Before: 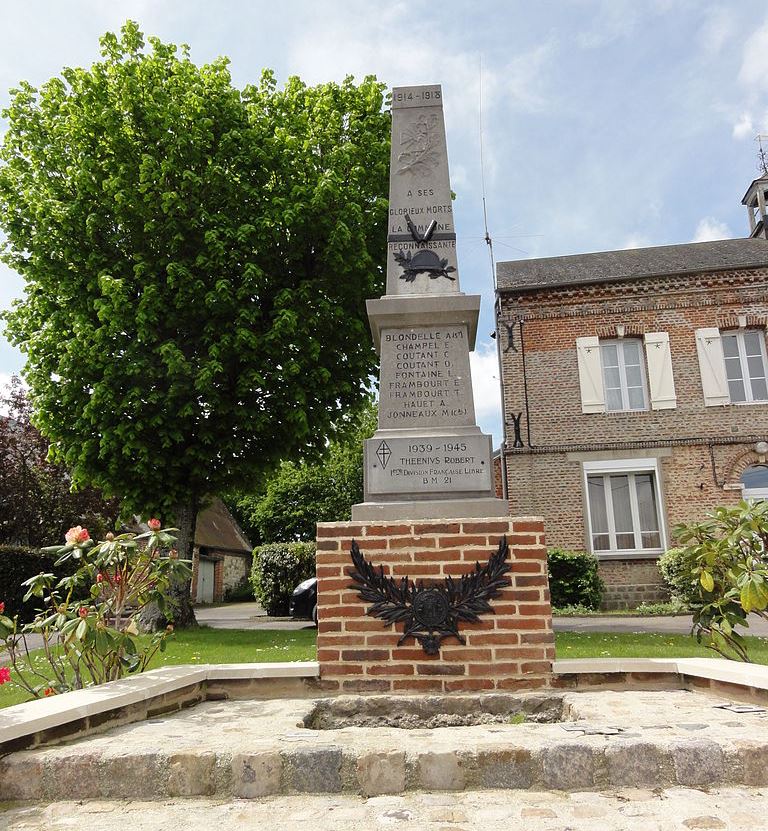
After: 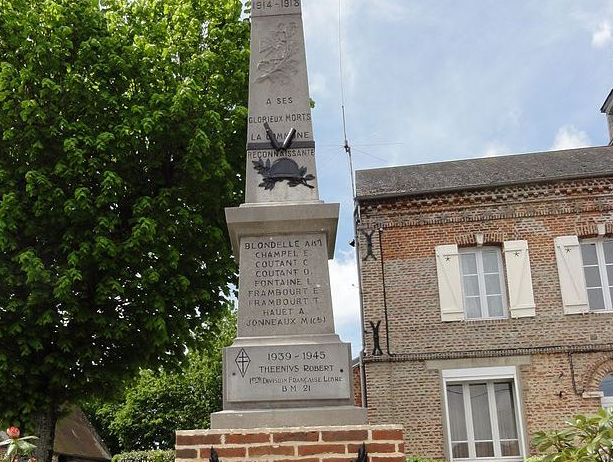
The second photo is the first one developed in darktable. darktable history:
crop: left 18.41%, top 11.109%, right 1.764%, bottom 33.182%
